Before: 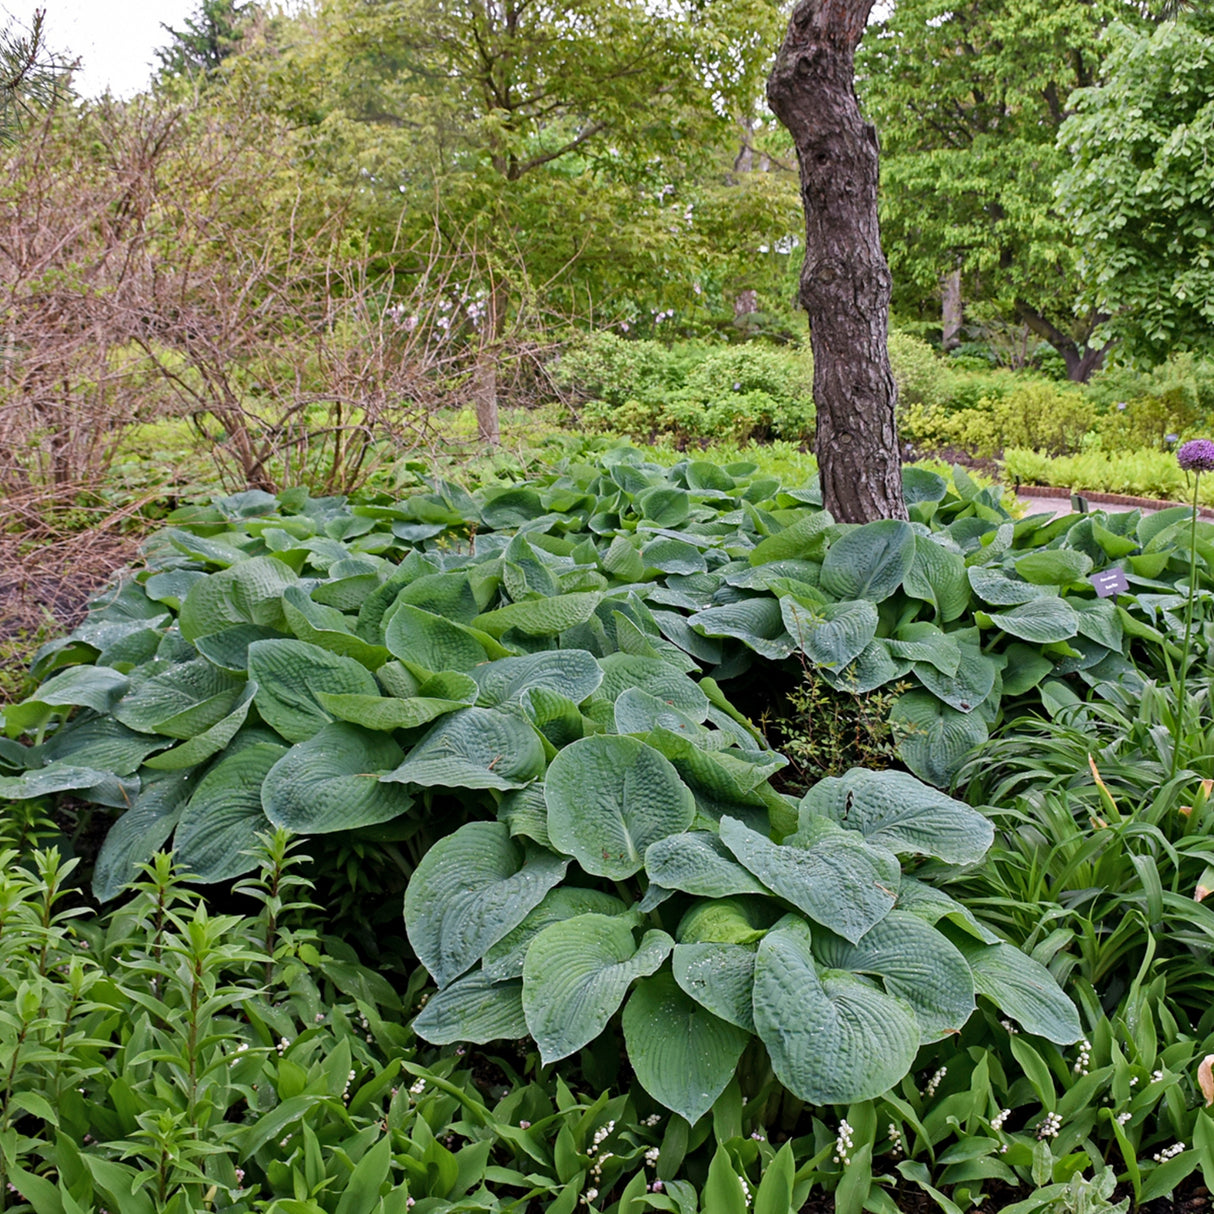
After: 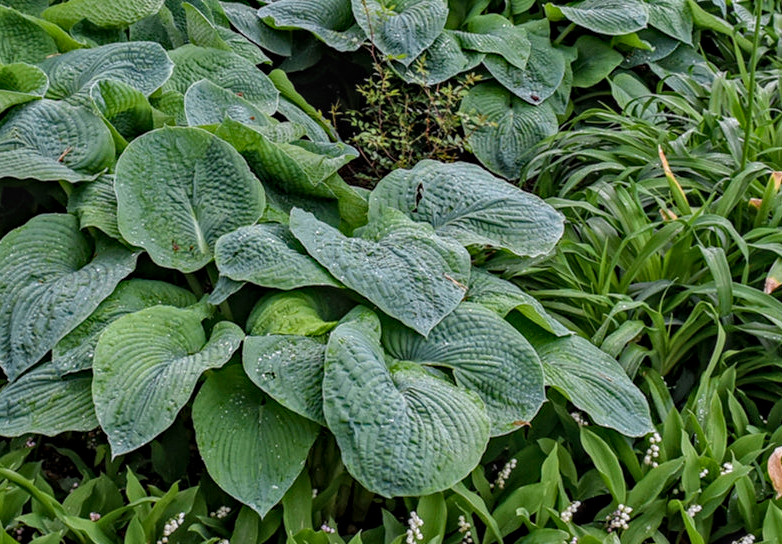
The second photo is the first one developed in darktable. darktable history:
haze removal: strength 0.29, distance 0.25, compatibility mode true, adaptive false
local contrast: highlights 0%, shadows 0%, detail 133%
crop and rotate: left 35.509%, top 50.238%, bottom 4.934%
